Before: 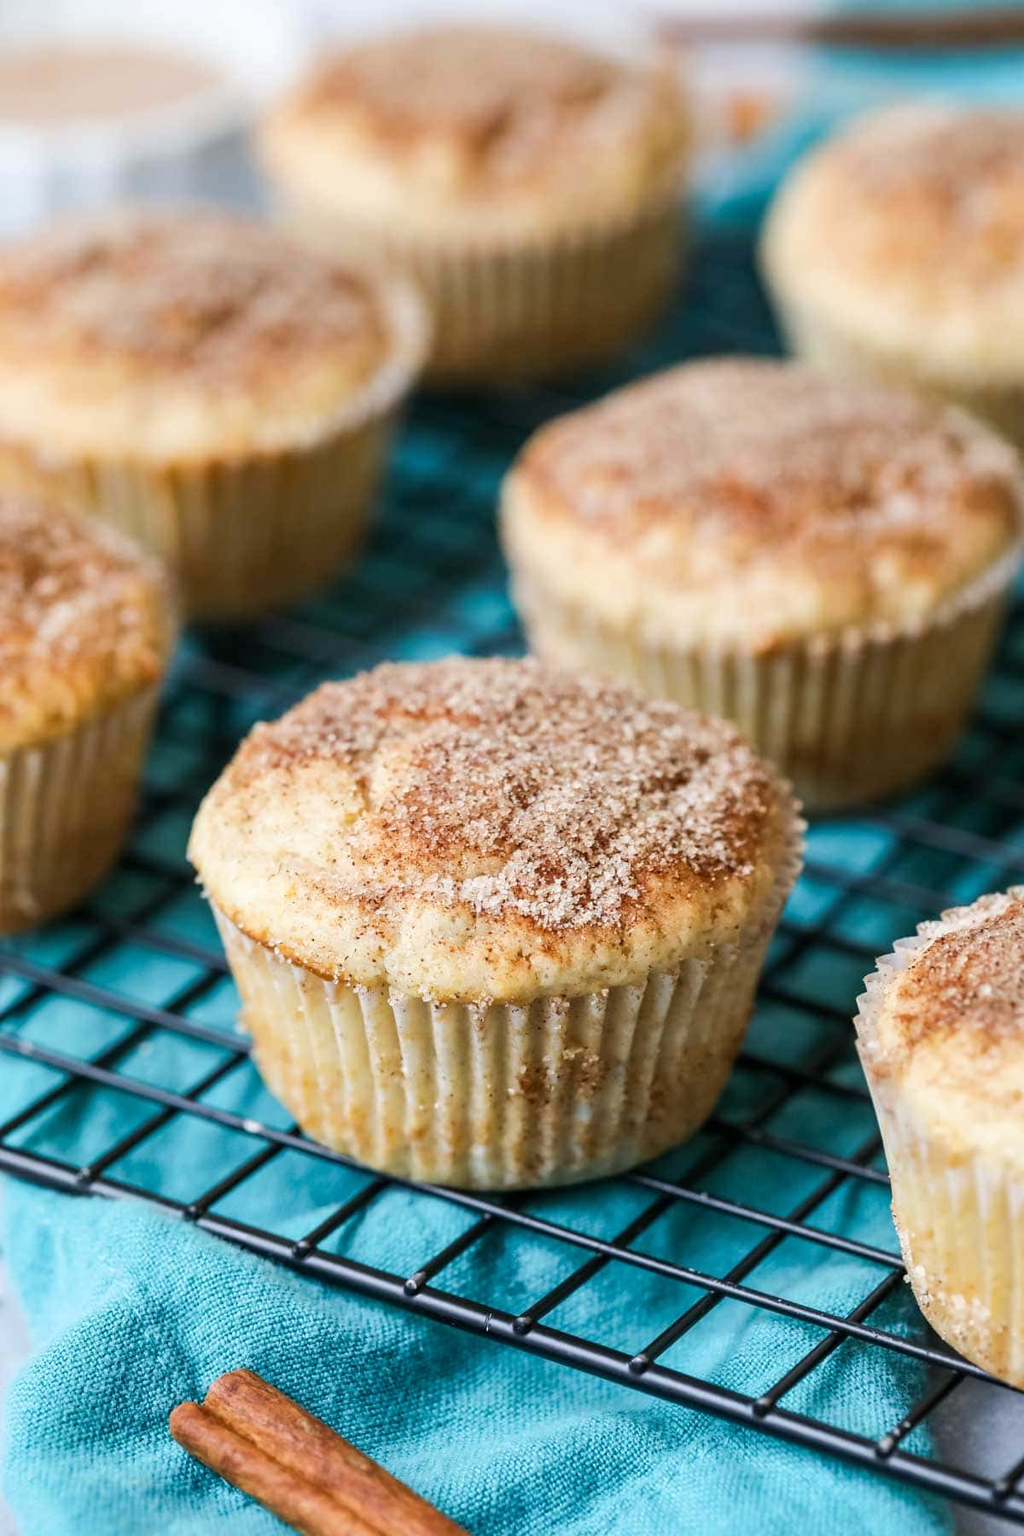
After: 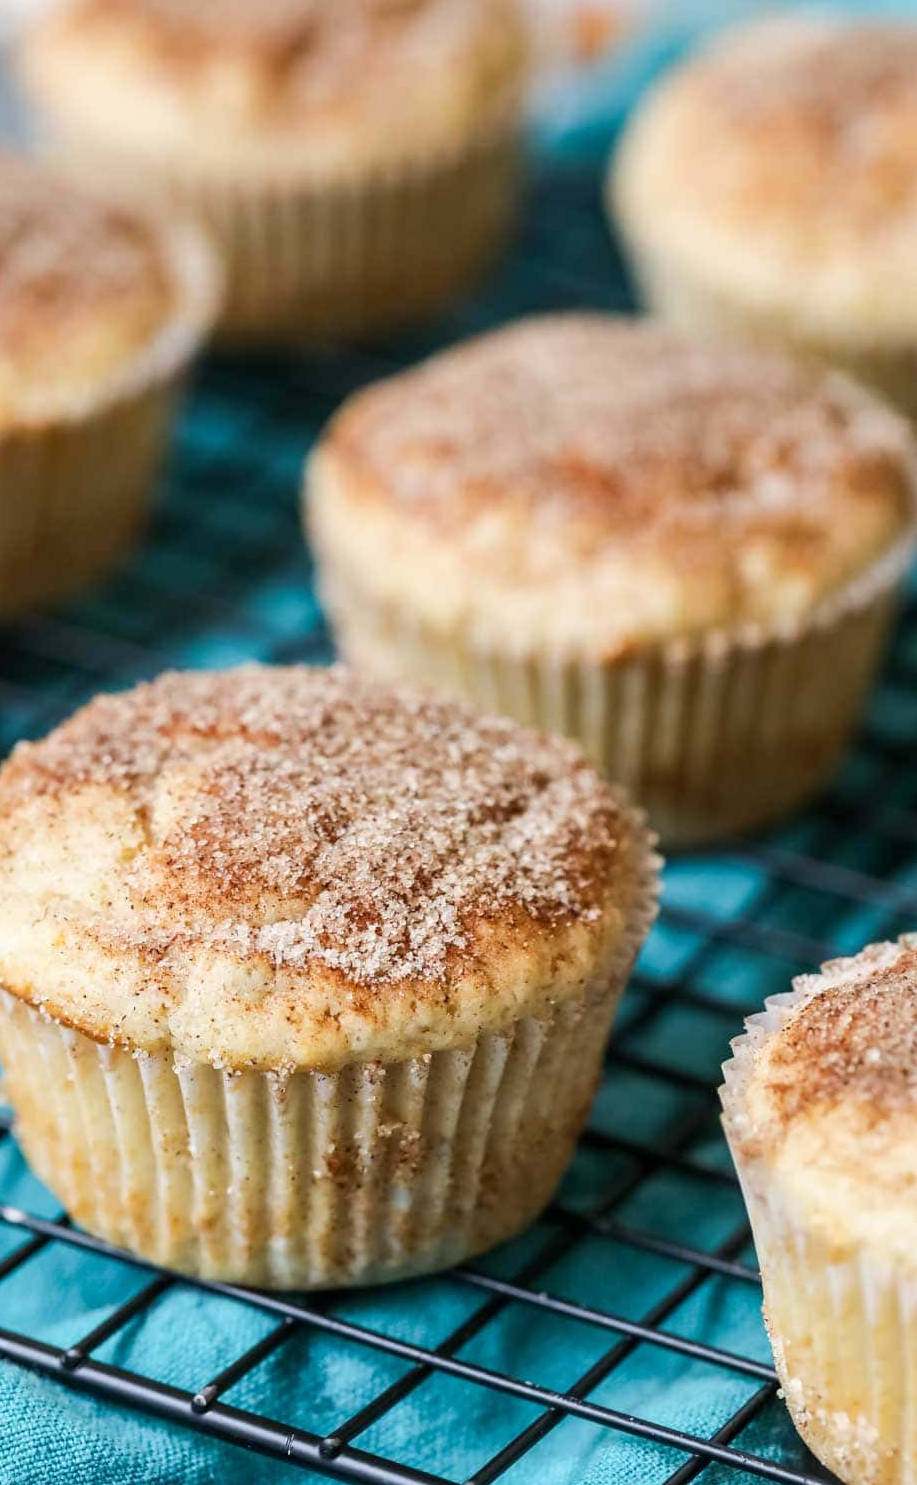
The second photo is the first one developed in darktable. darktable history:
crop: left 23.552%, top 5.88%, bottom 11.592%
